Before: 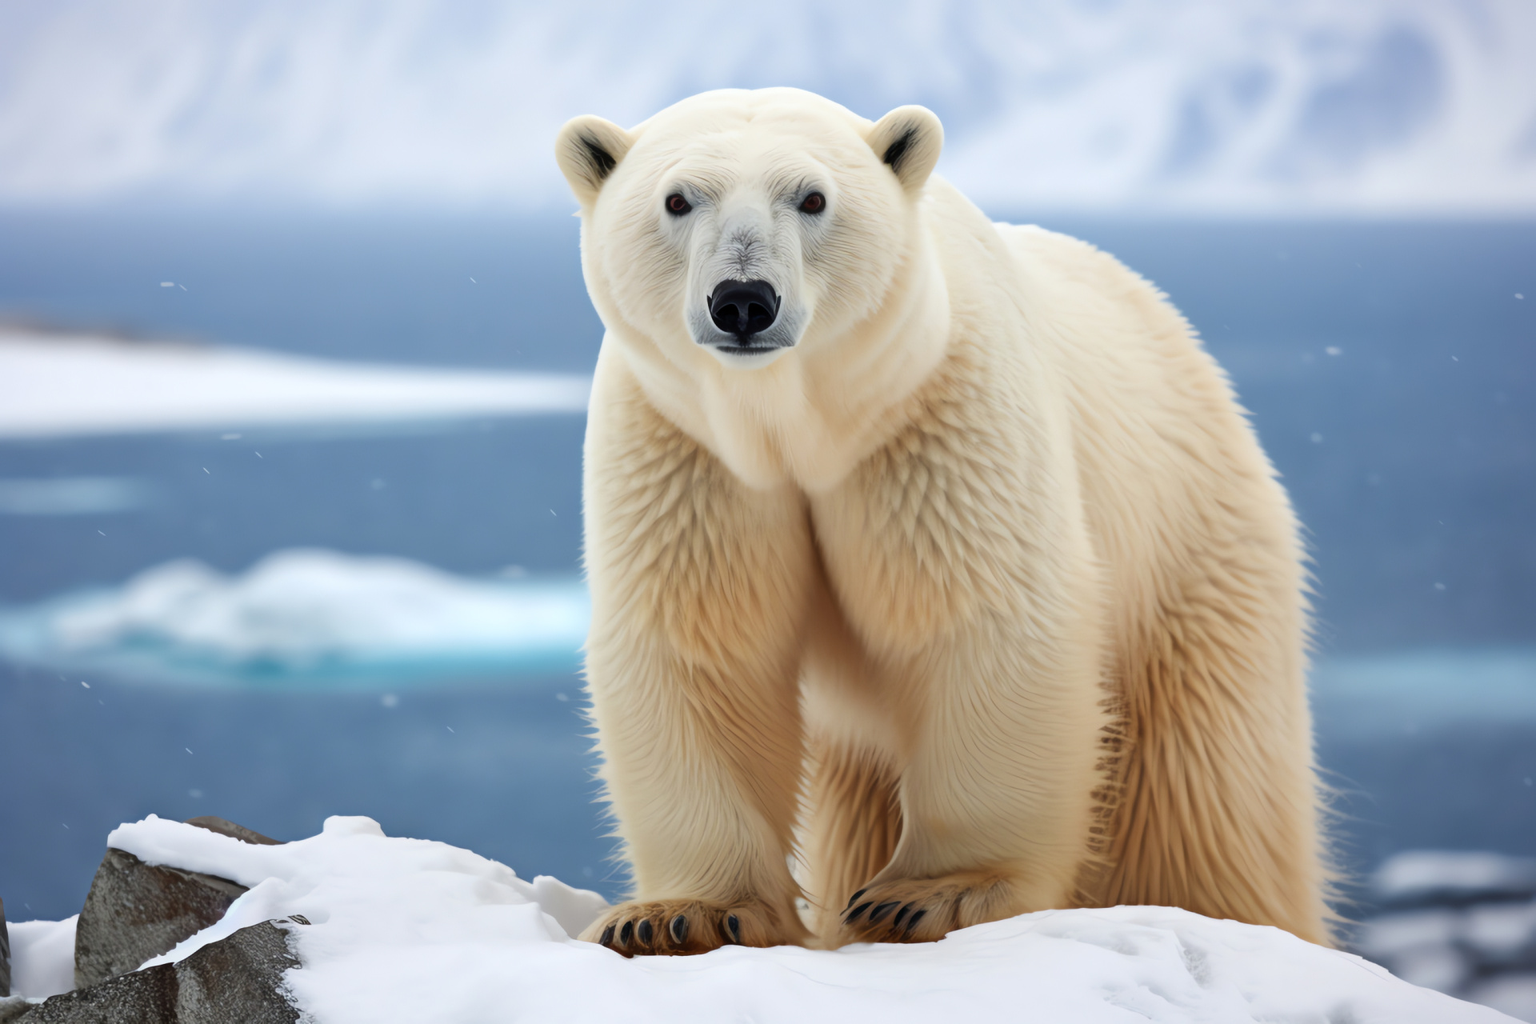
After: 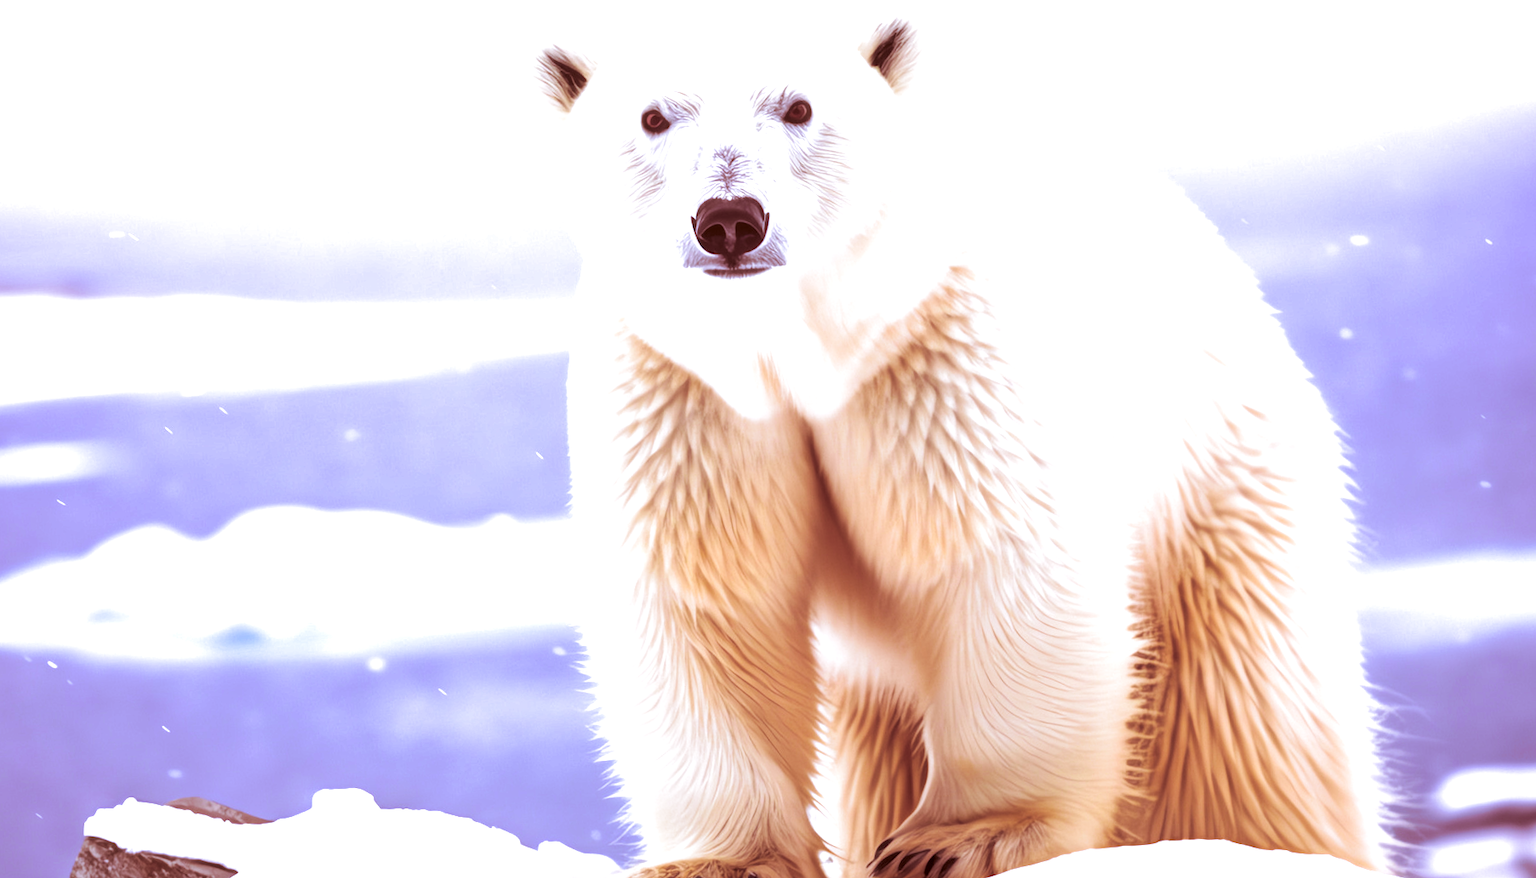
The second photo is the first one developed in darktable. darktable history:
white balance: red 0.871, blue 1.249
exposure: black level correction 0, exposure 1.2 EV, compensate highlight preservation false
color balance rgb: linear chroma grading › global chroma 8.33%, perceptual saturation grading › global saturation 18.52%, global vibrance 7.87%
color correction: highlights a* 9.03, highlights b* 8.71, shadows a* 40, shadows b* 40, saturation 0.8
split-toning: shadows › saturation 0.41, highlights › saturation 0, compress 33.55%
crop: left 1.507%, top 6.147%, right 1.379%, bottom 6.637%
rotate and perspective: rotation -3°, crop left 0.031, crop right 0.968, crop top 0.07, crop bottom 0.93
local contrast: on, module defaults
